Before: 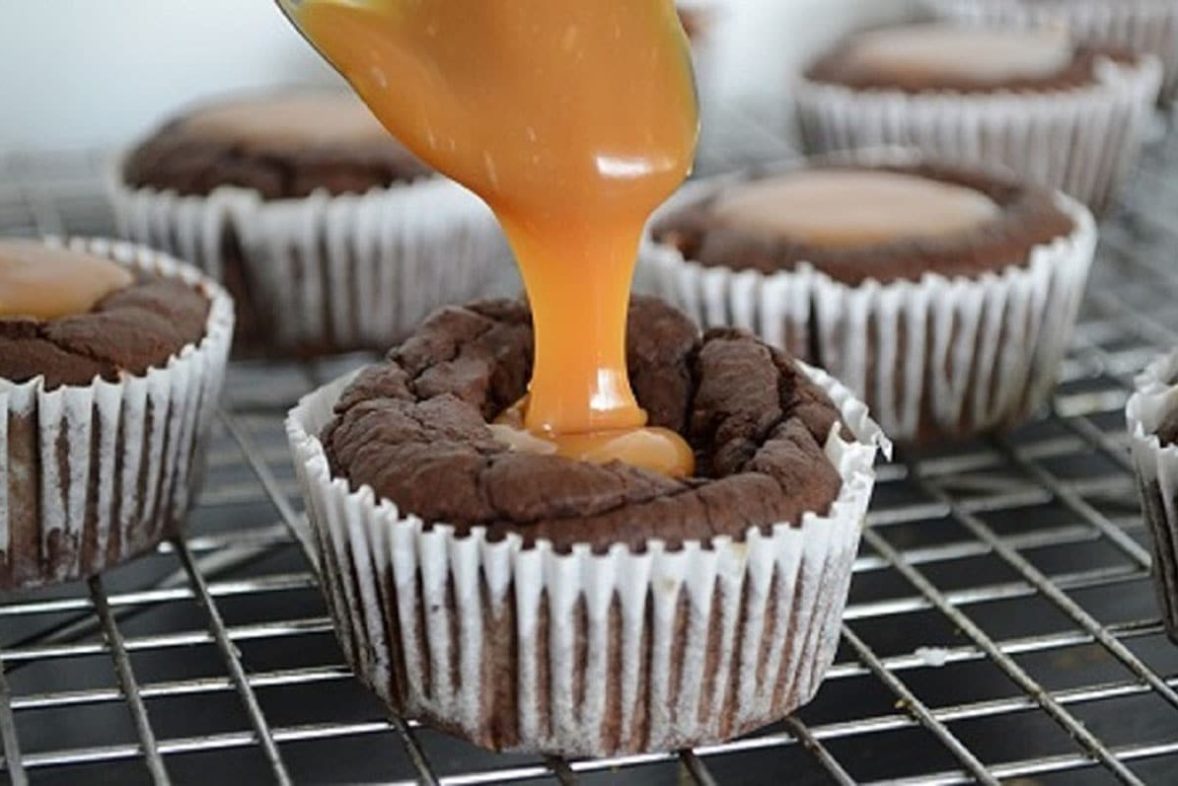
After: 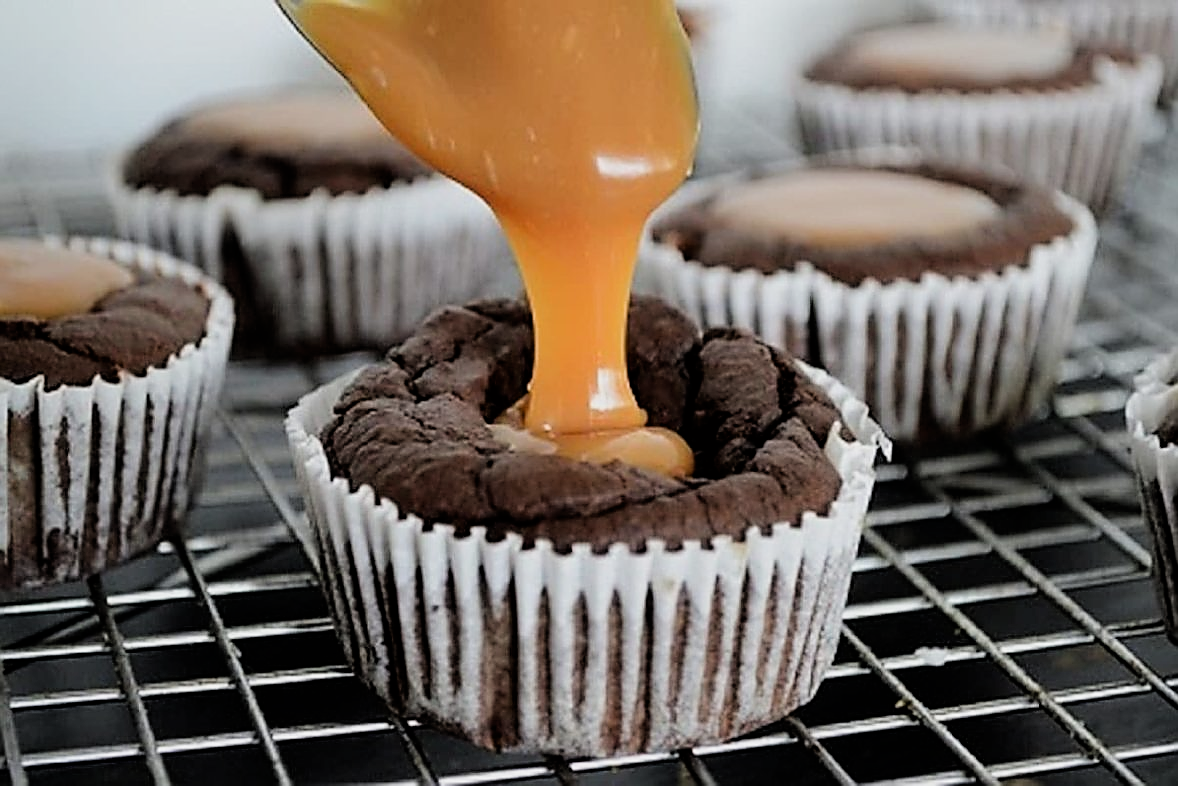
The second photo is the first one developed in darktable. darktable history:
filmic rgb: black relative exposure -5 EV, white relative exposure 3.5 EV, hardness 3.19, contrast 1.2, highlights saturation mix -30%
sharpen: radius 1.4, amount 1.25, threshold 0.7
